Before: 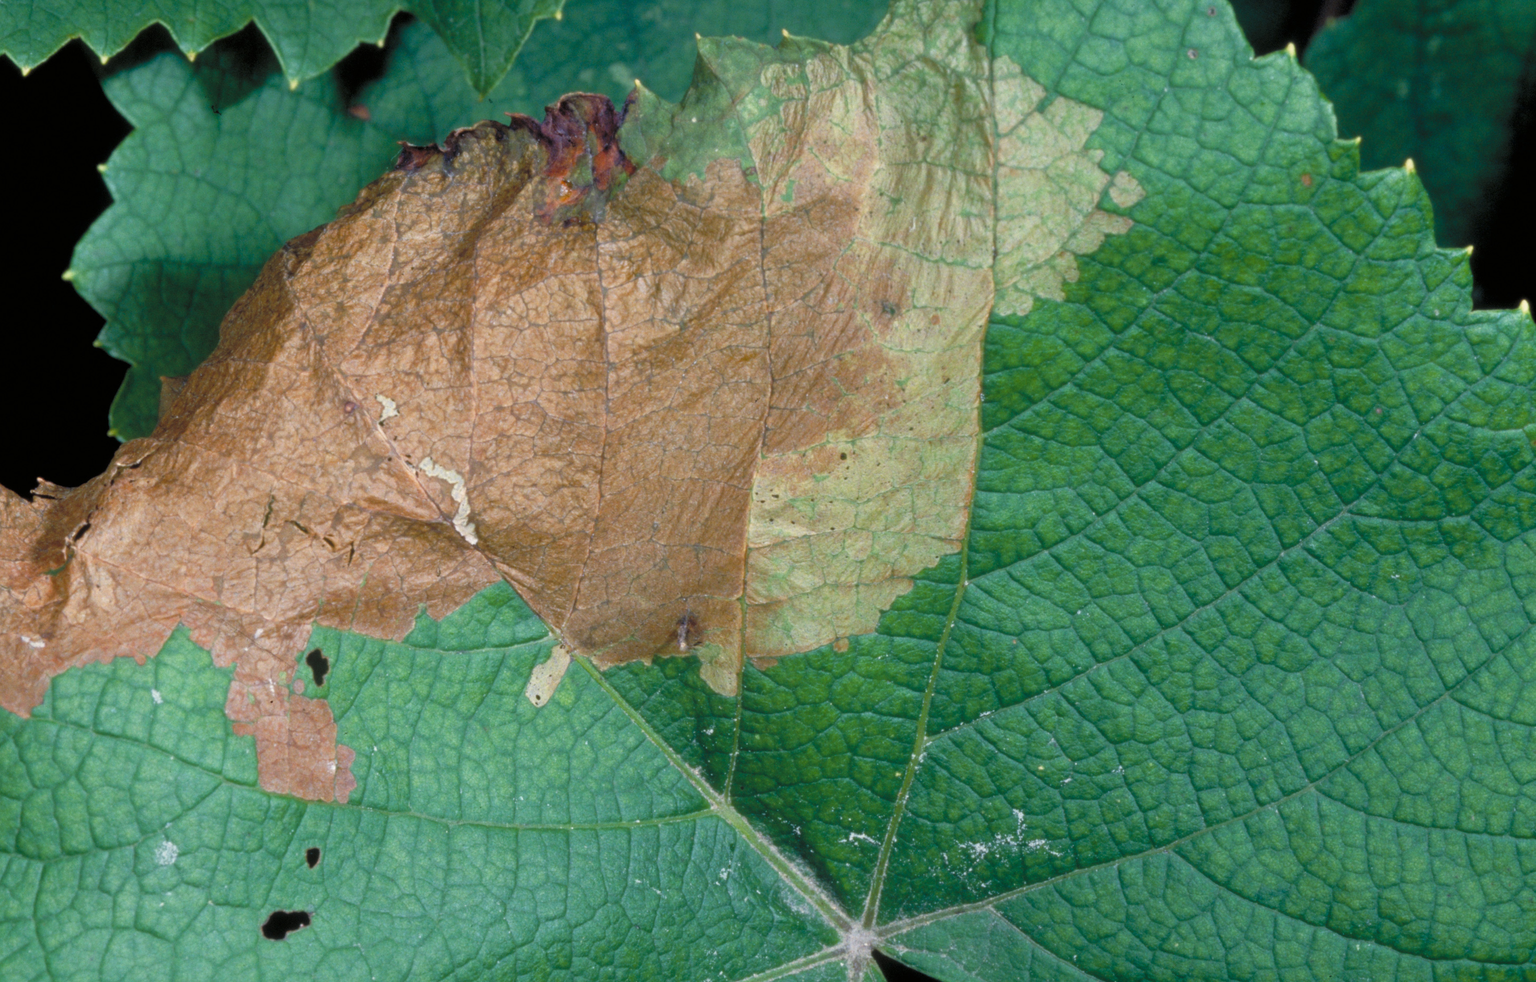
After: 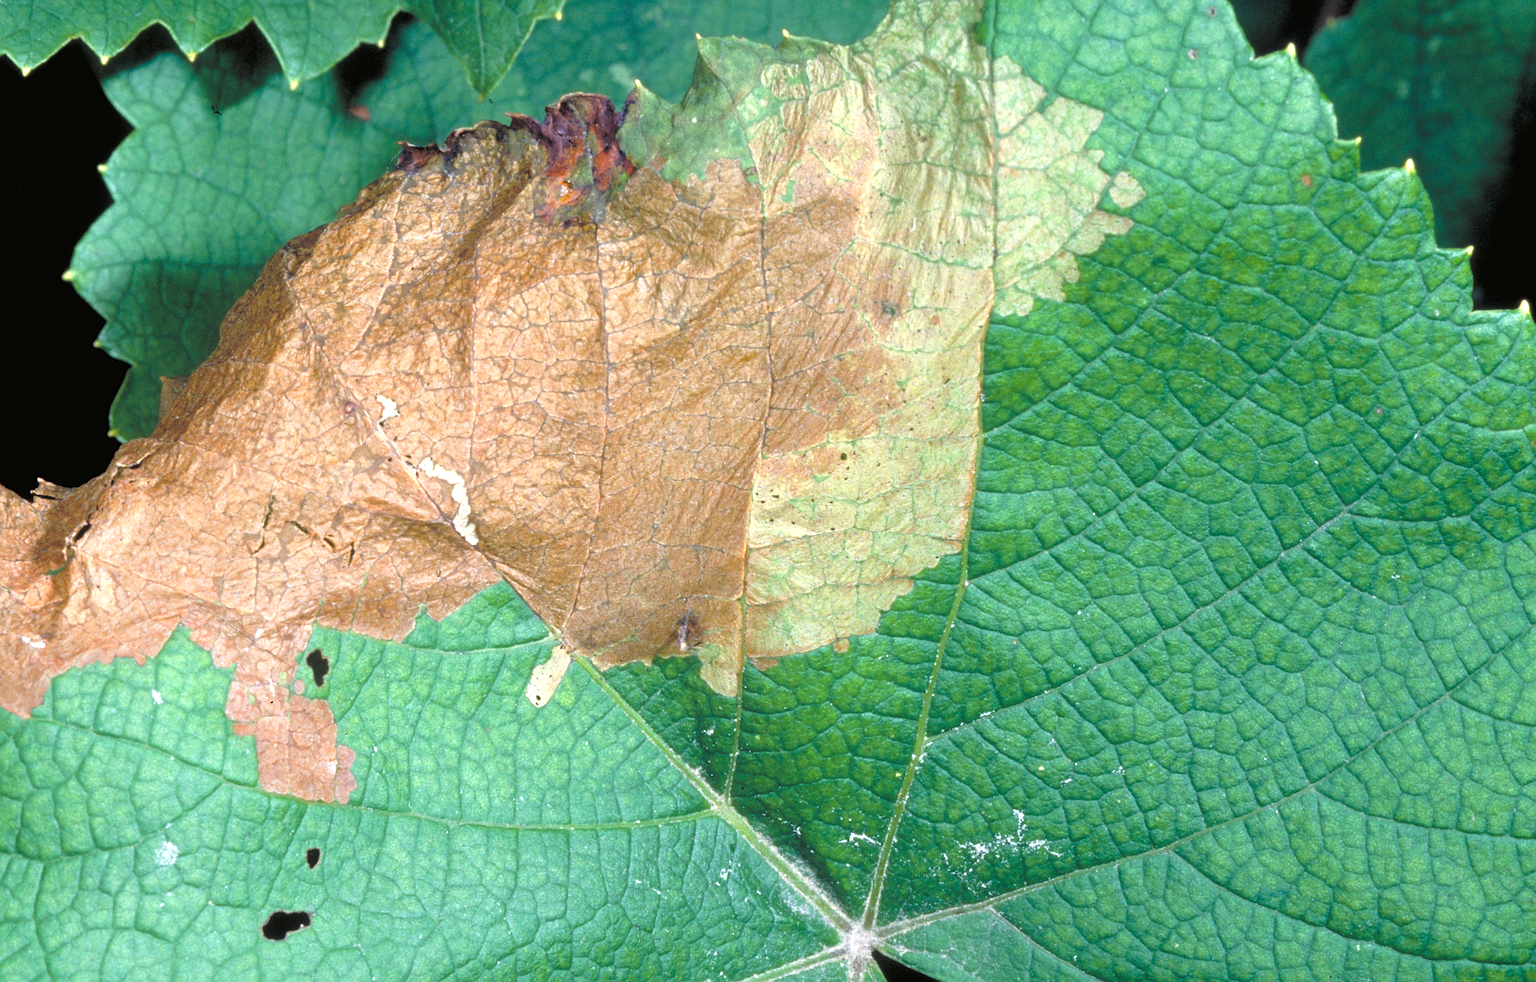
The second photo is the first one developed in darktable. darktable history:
exposure: black level correction -0.001, exposure 0.9 EV, compensate exposure bias true, compensate highlight preservation false
tone equalizer: on, module defaults
sharpen: on, module defaults
